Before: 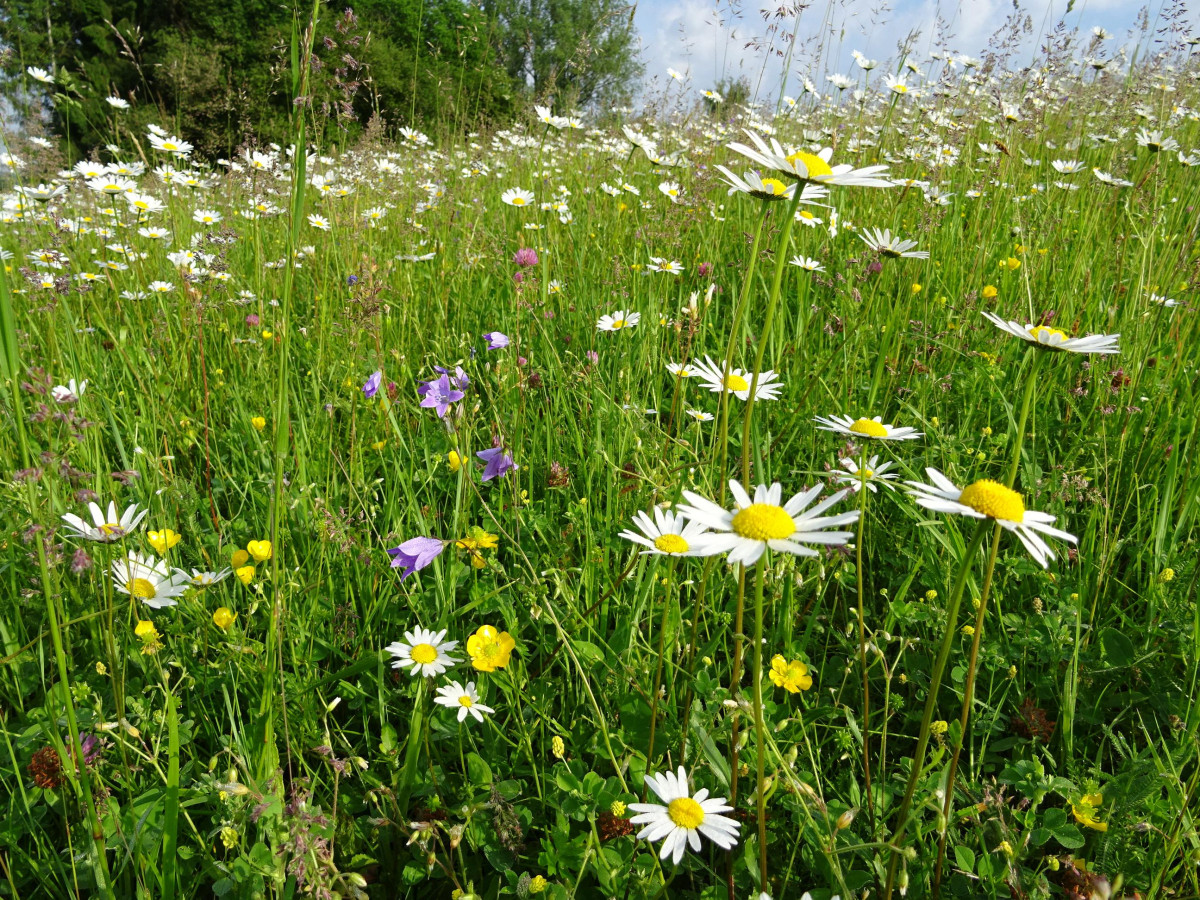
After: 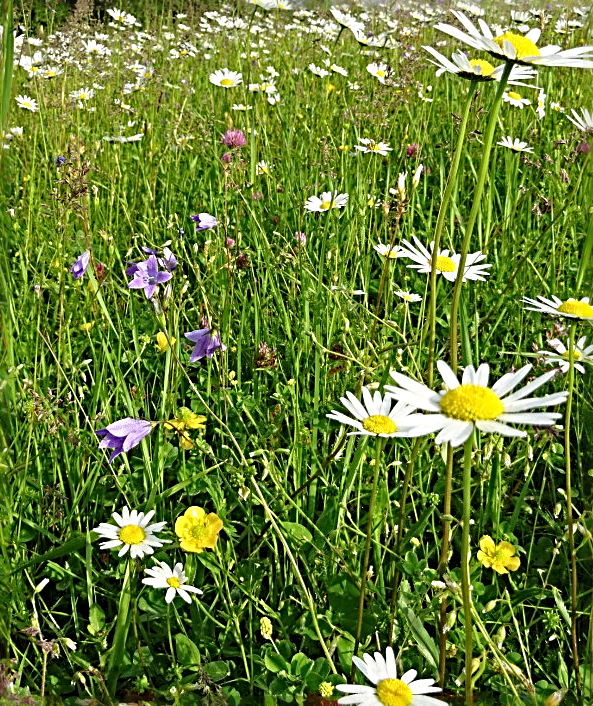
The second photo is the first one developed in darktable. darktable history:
sharpen: radius 3.69, amount 0.928
crop and rotate: angle 0.02°, left 24.353%, top 13.219%, right 26.156%, bottom 8.224%
